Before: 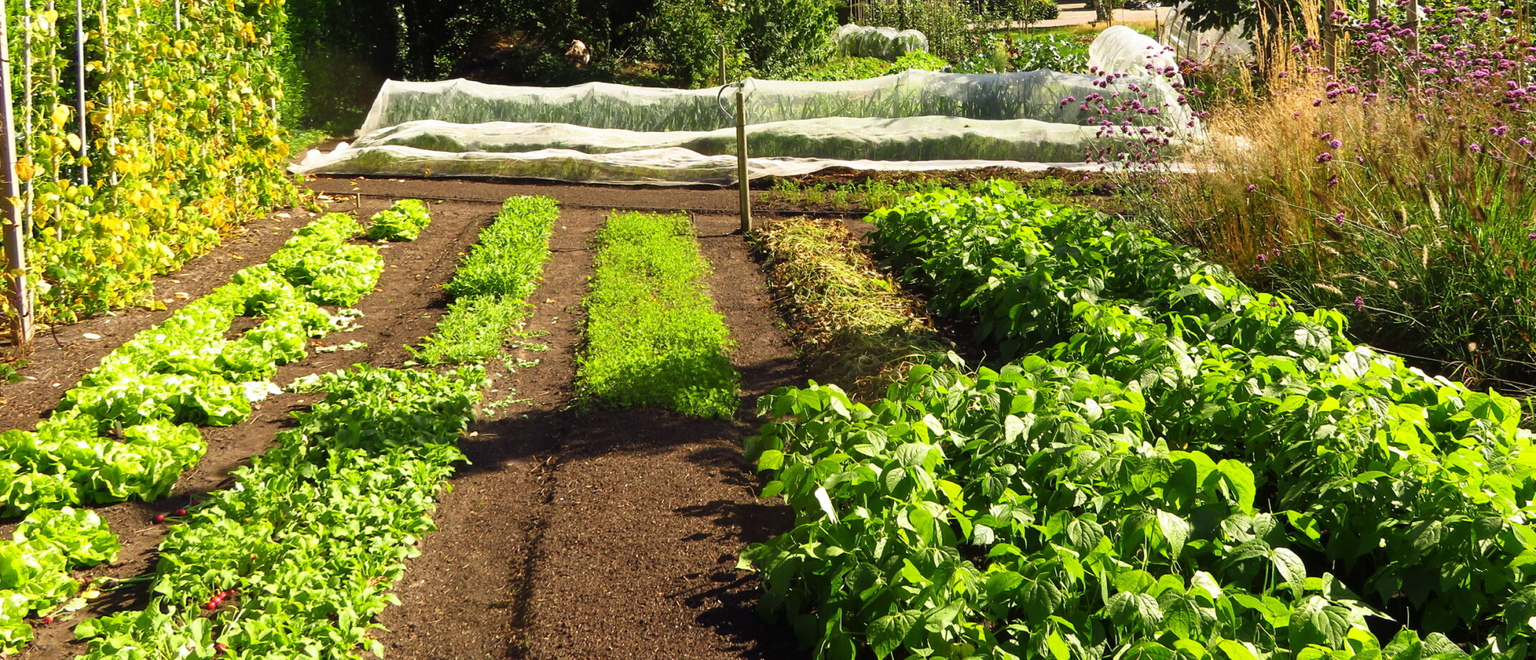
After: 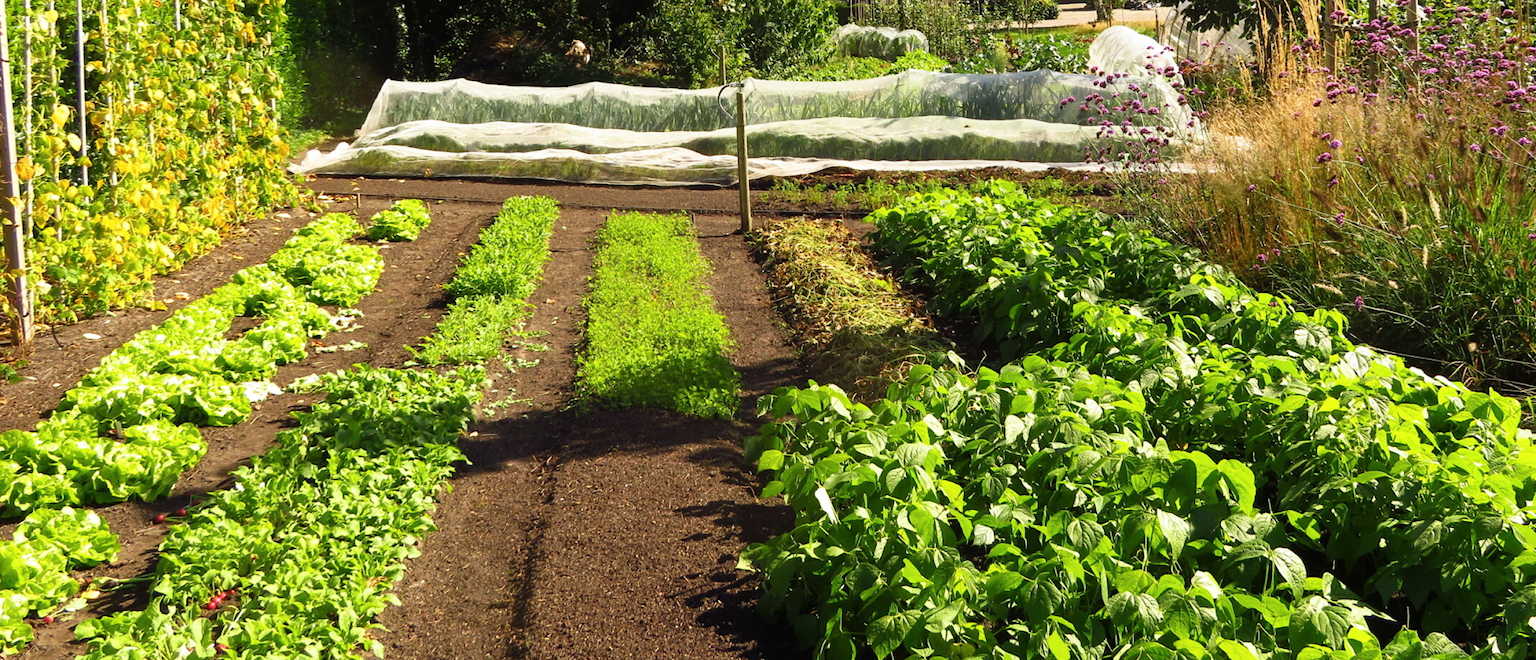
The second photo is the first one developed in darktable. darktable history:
color correction: highlights b* 0.058, saturation 0.983
